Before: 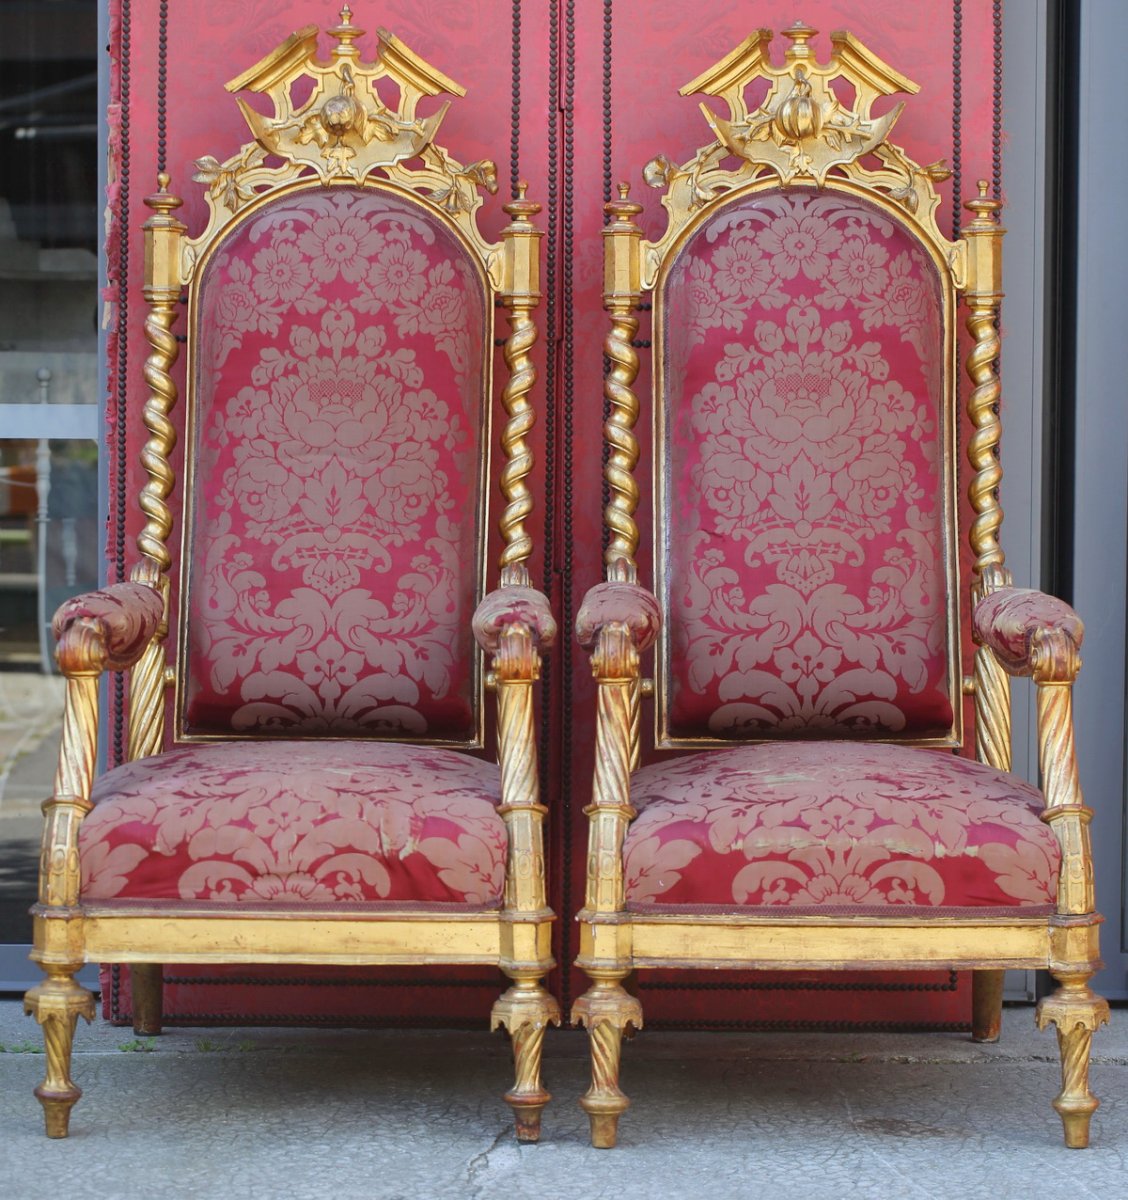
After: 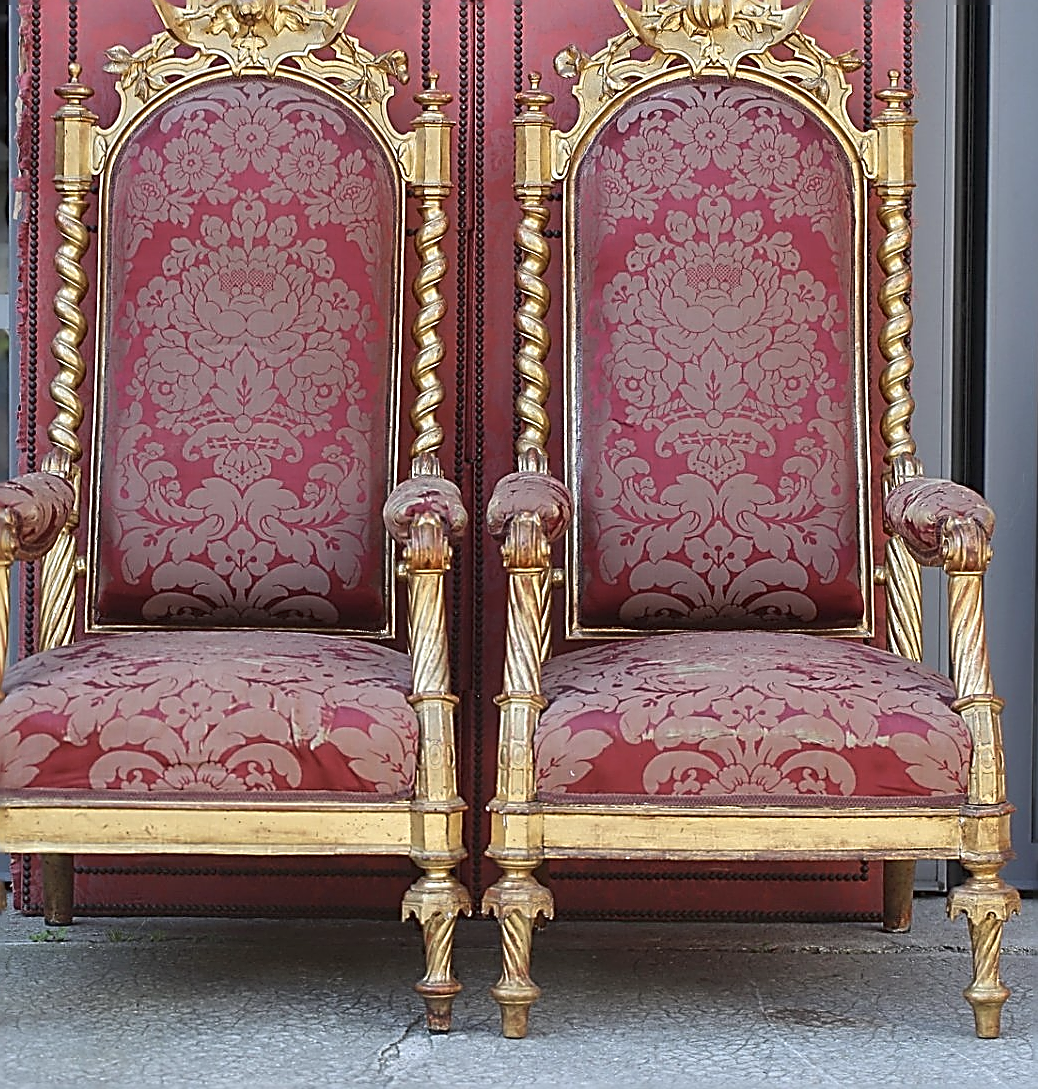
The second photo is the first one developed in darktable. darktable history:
sharpen: amount 1.994
contrast brightness saturation: saturation -0.179
crop and rotate: left 7.948%, top 9.212%
shadows and highlights: shadows -70.85, highlights 34.4, soften with gaussian
